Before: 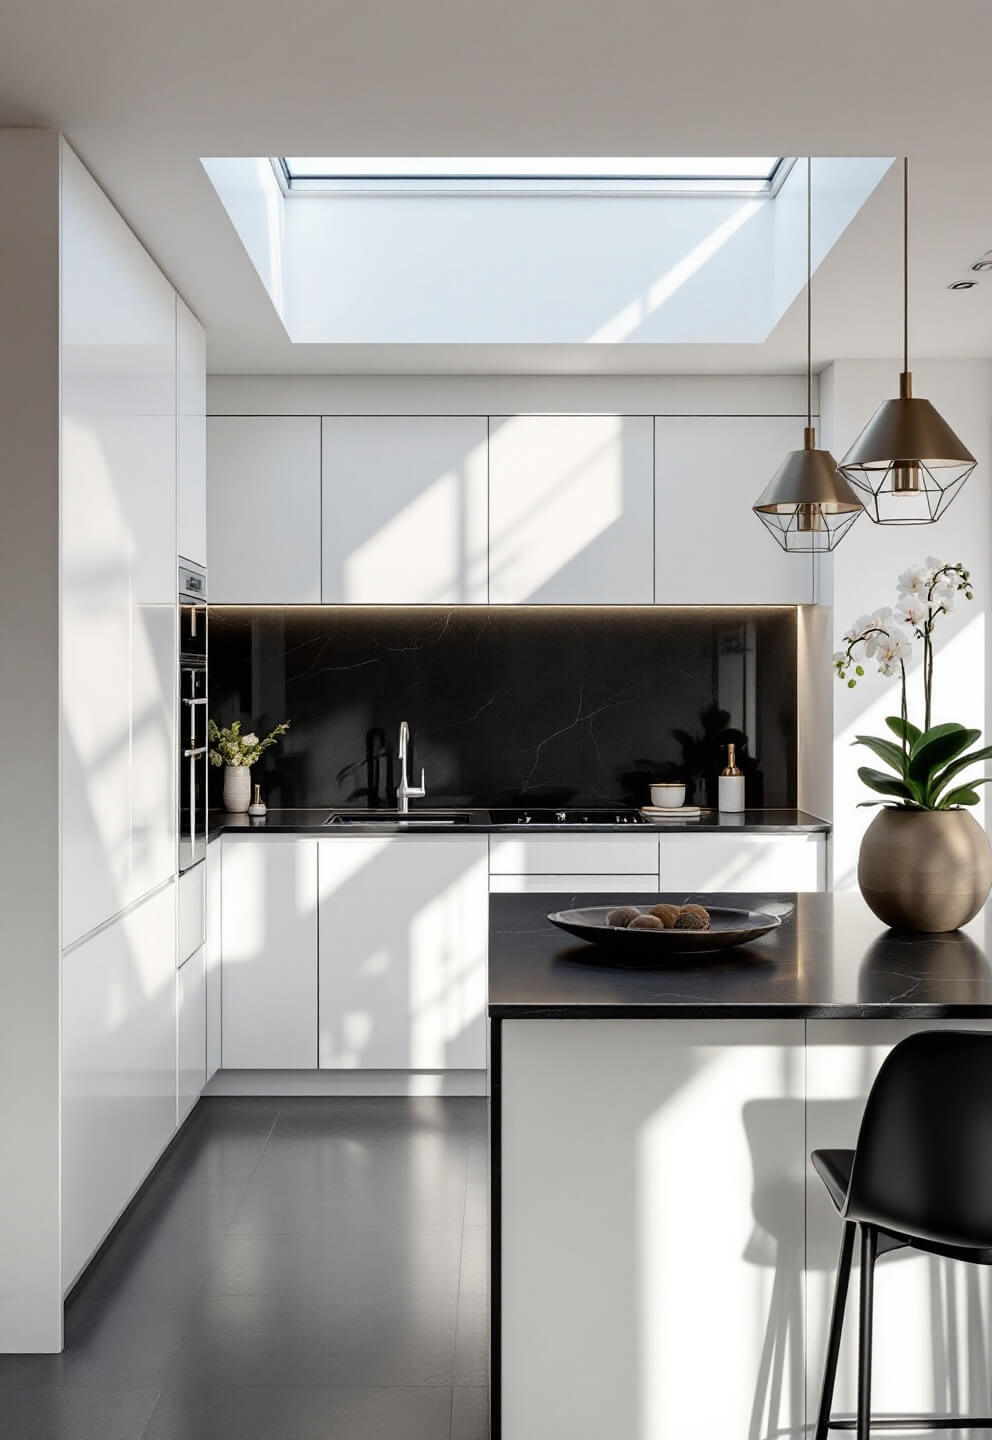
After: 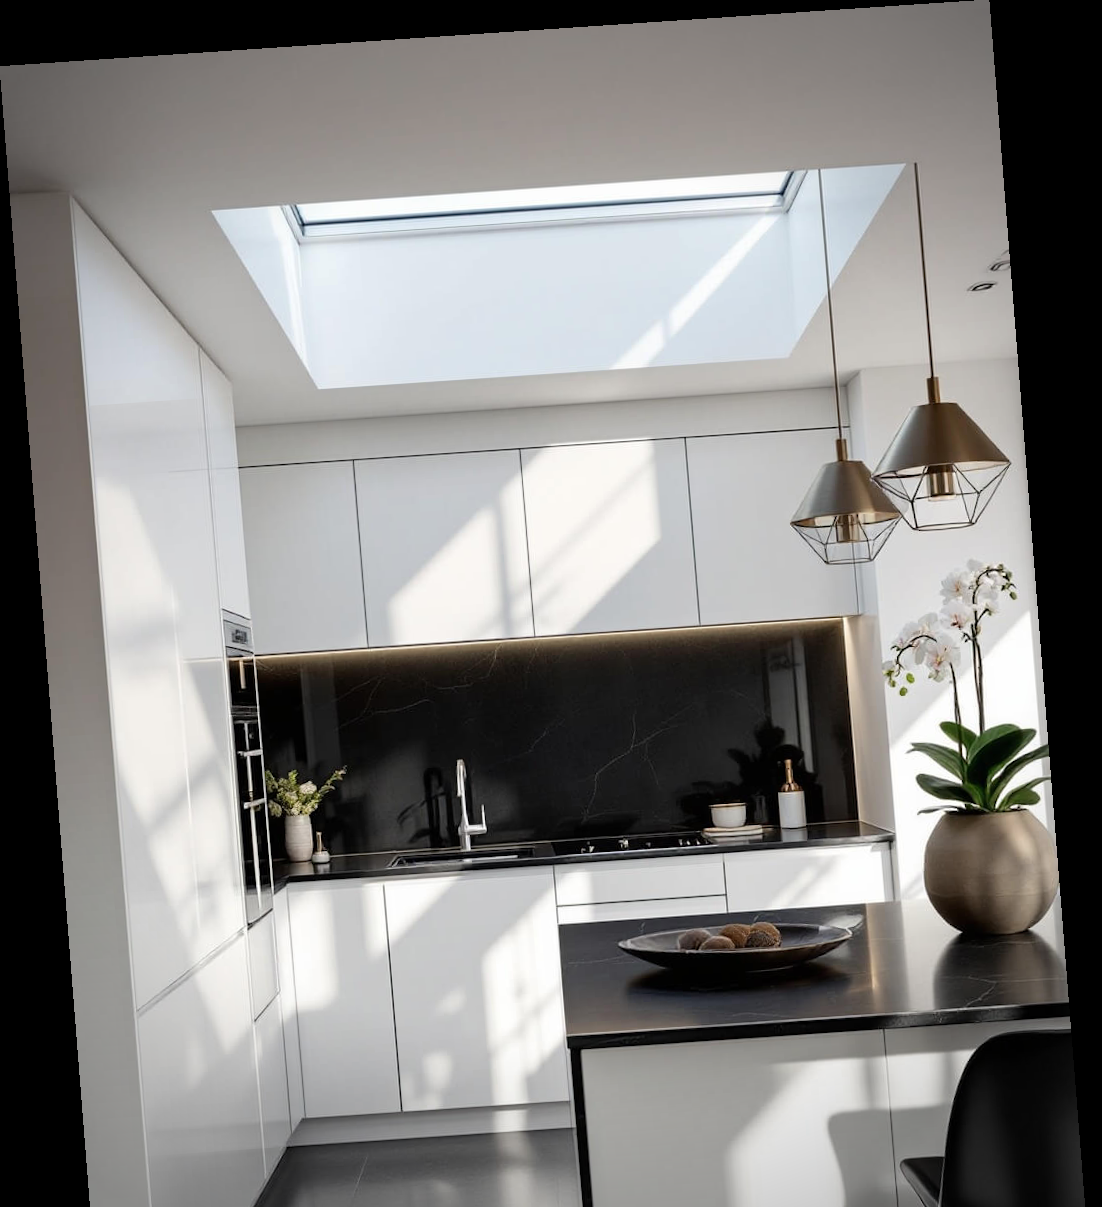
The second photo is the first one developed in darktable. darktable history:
vignetting: width/height ratio 1.094
crop: bottom 19.644%
rotate and perspective: rotation -4.2°, shear 0.006, automatic cropping off
